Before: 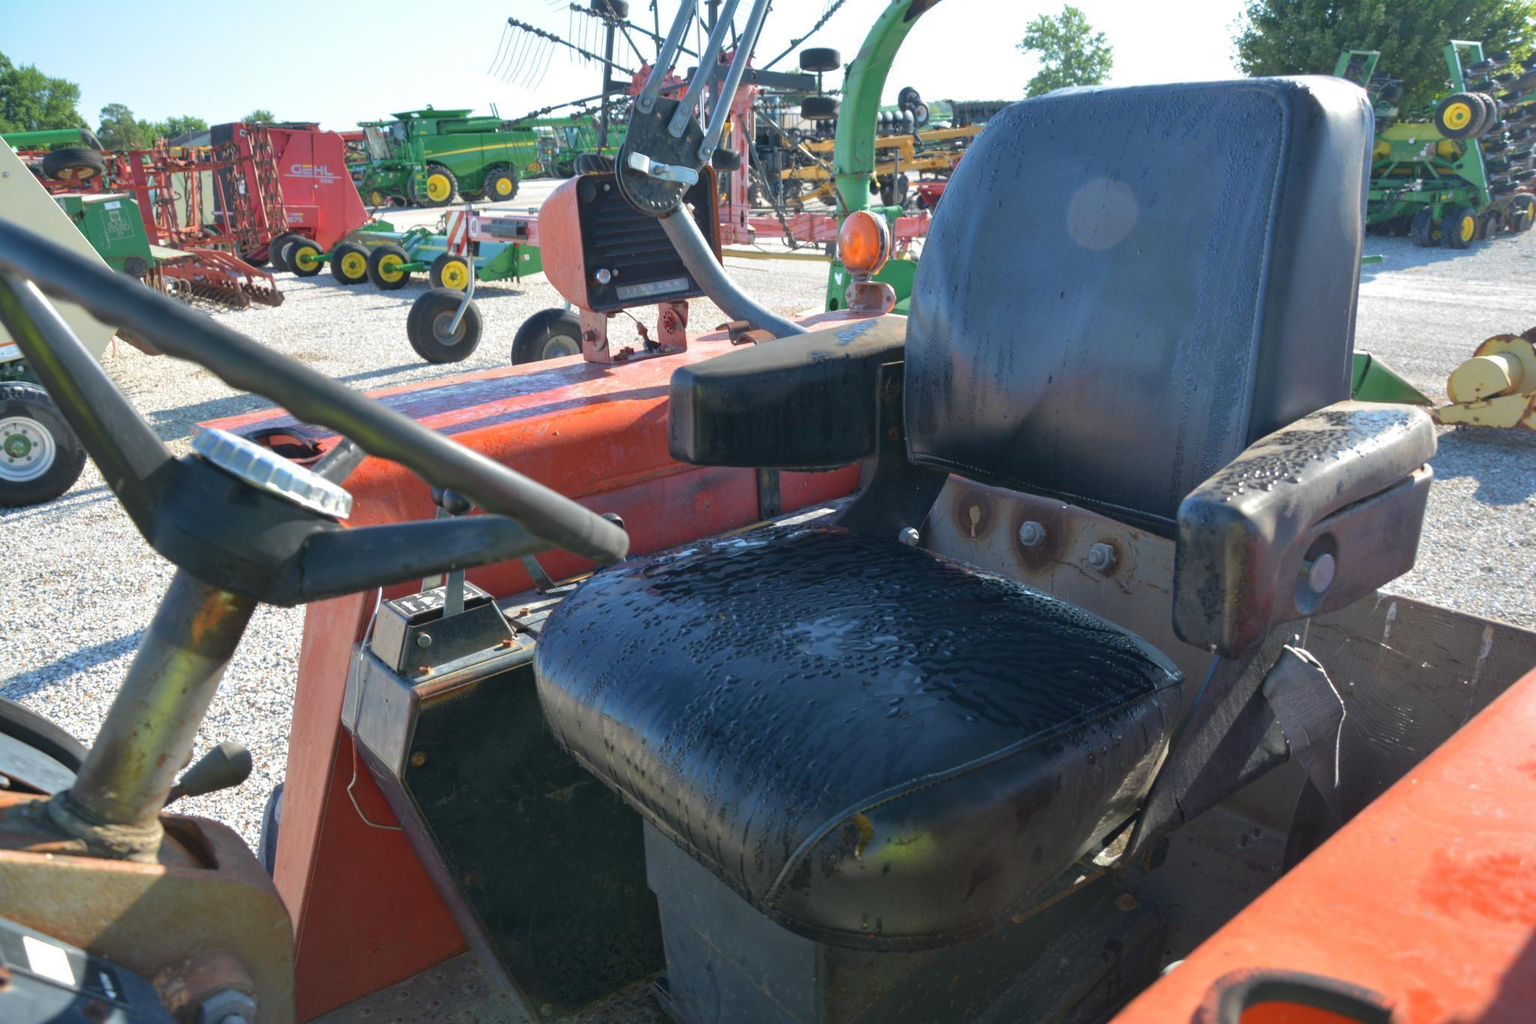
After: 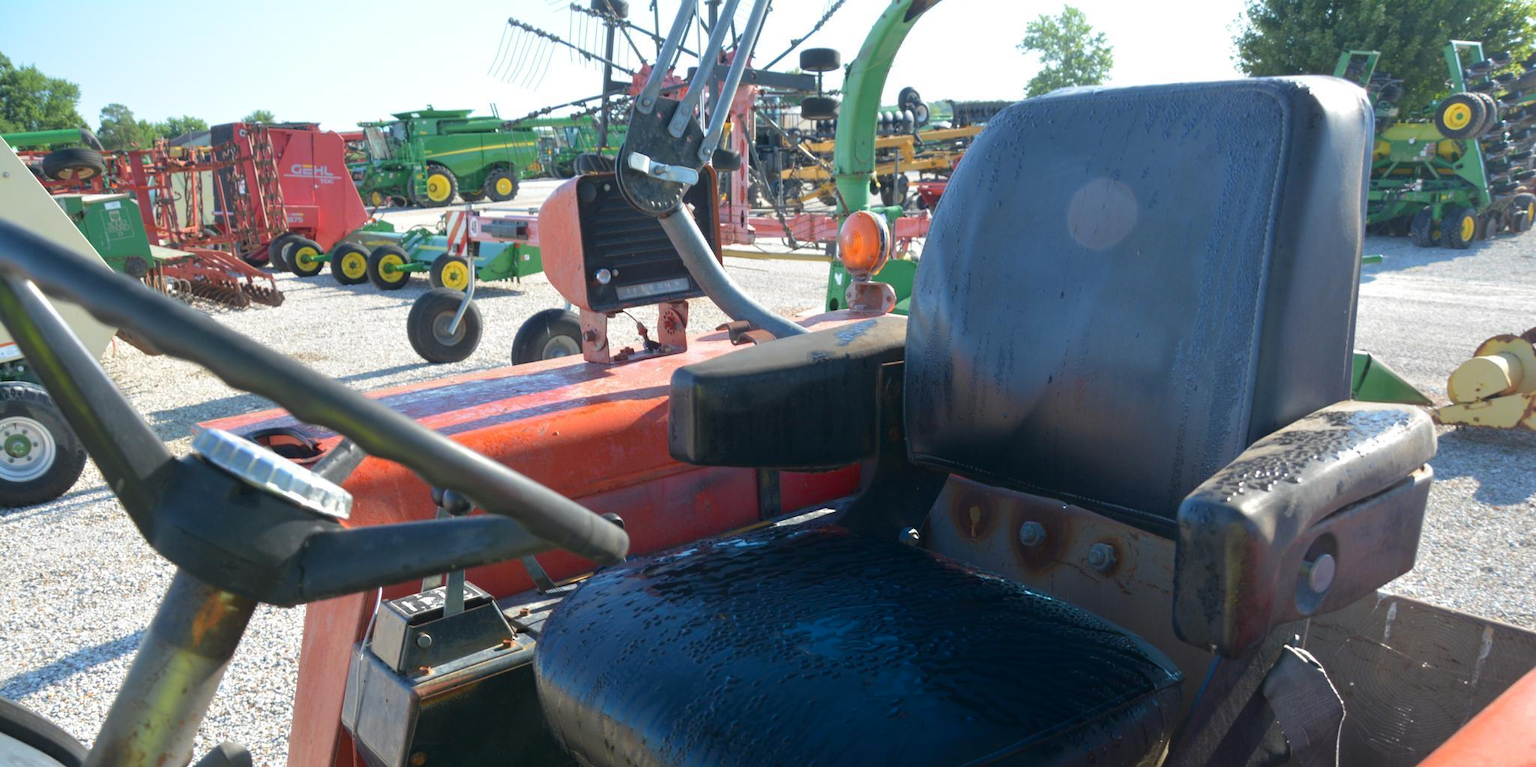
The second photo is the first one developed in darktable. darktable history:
crop: bottom 24.99%
shadows and highlights: shadows -68.54, highlights 35.7, soften with gaussian
